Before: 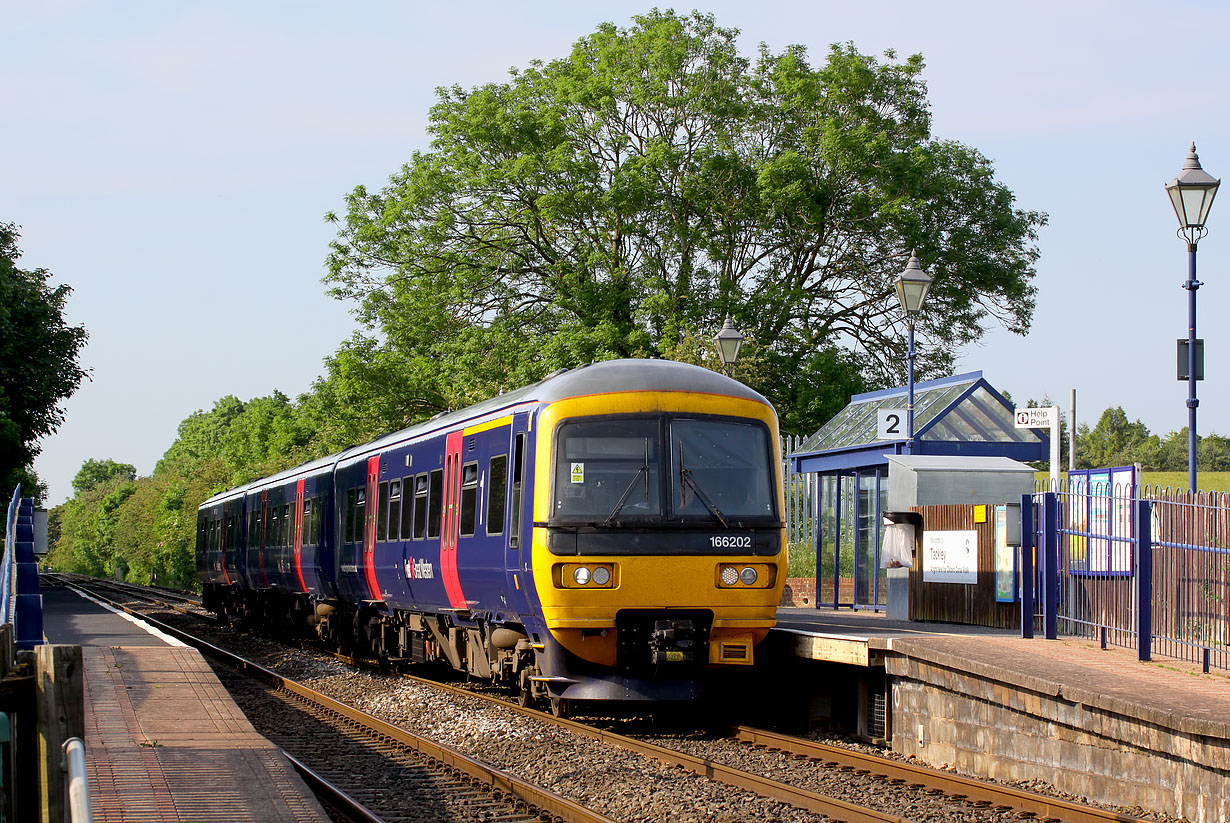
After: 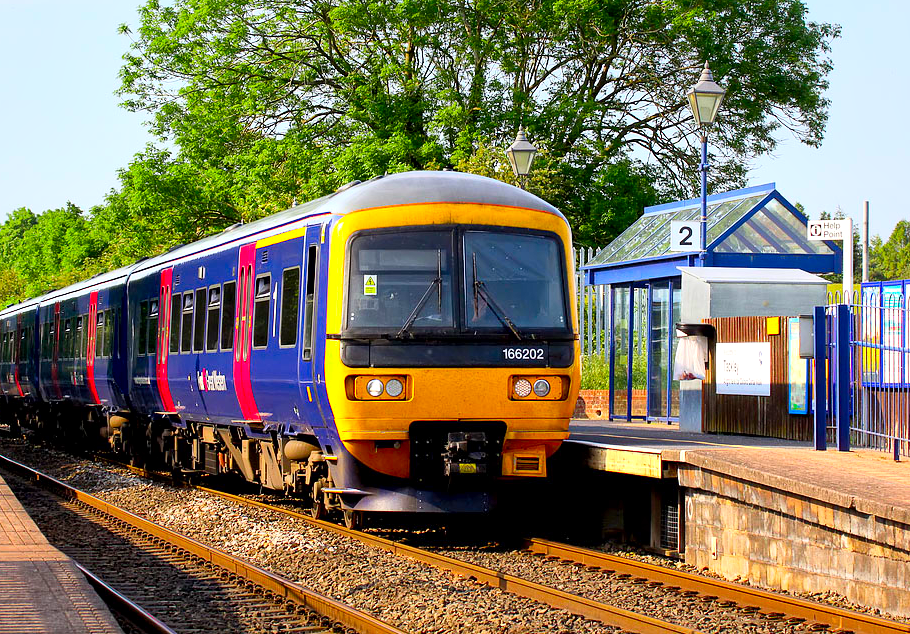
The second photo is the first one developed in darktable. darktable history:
crop: left 16.871%, top 22.857%, right 9.116%
local contrast: mode bilateral grid, contrast 20, coarseness 50, detail 159%, midtone range 0.2
contrast brightness saturation: contrast 0.2, brightness 0.2, saturation 0.8
